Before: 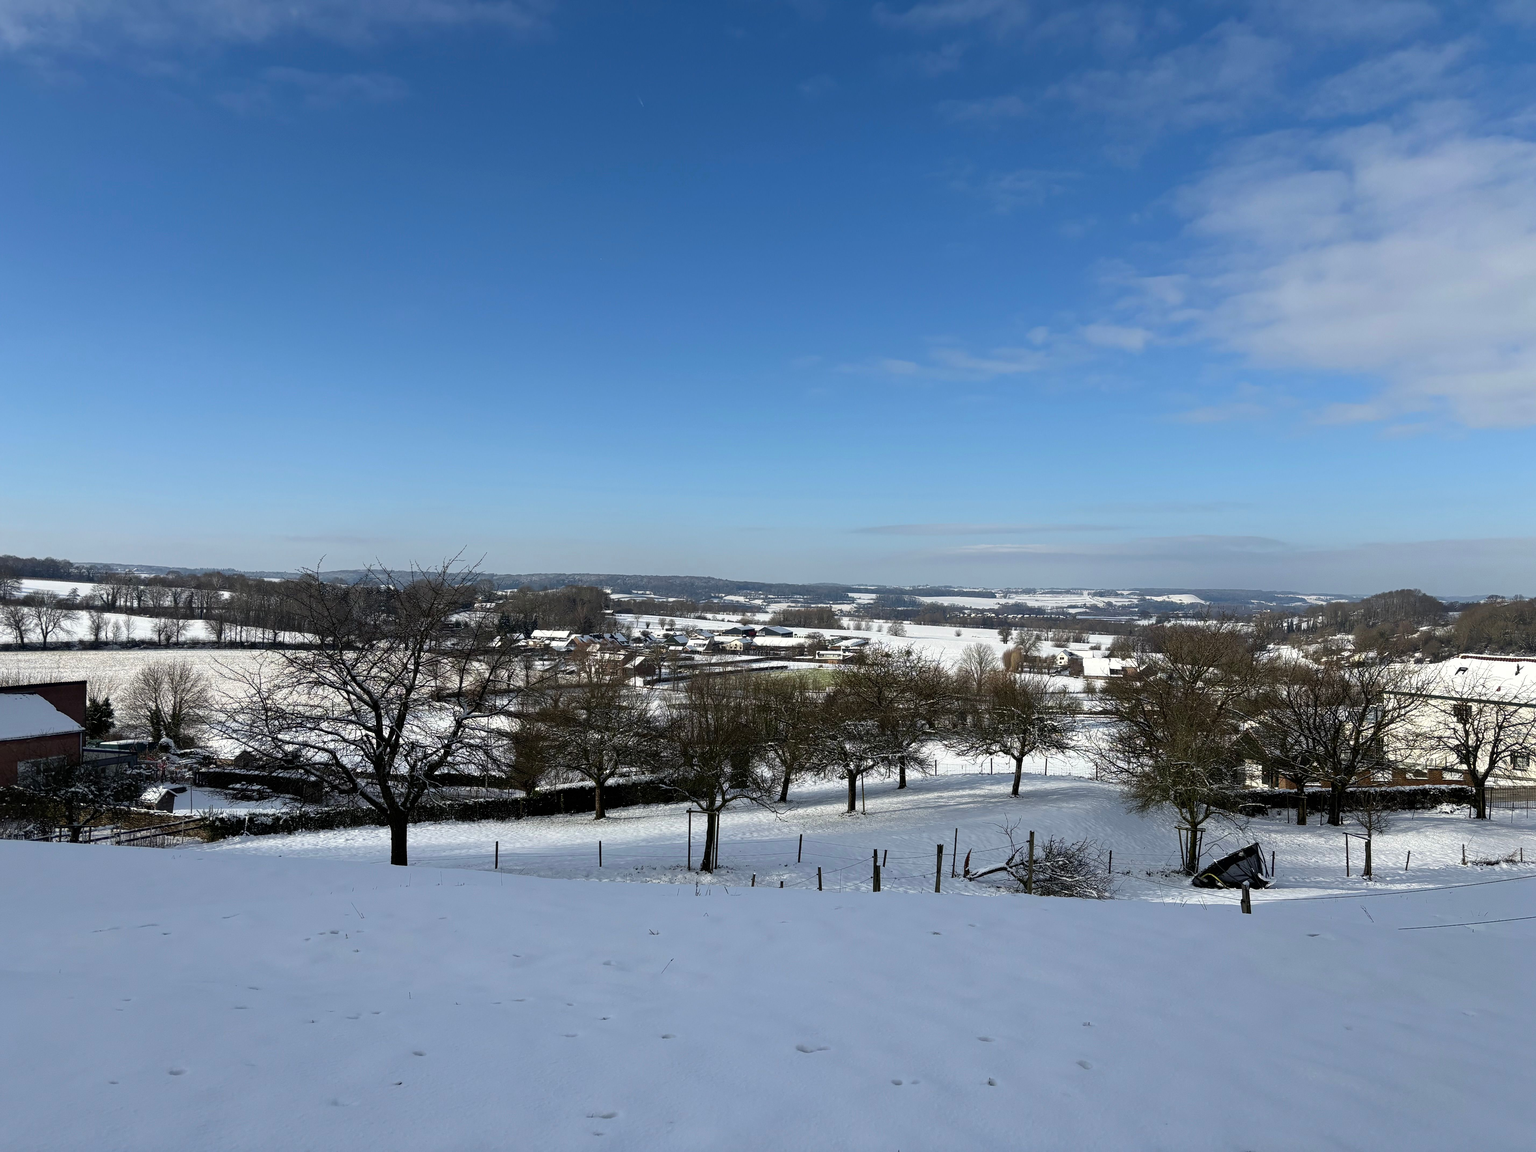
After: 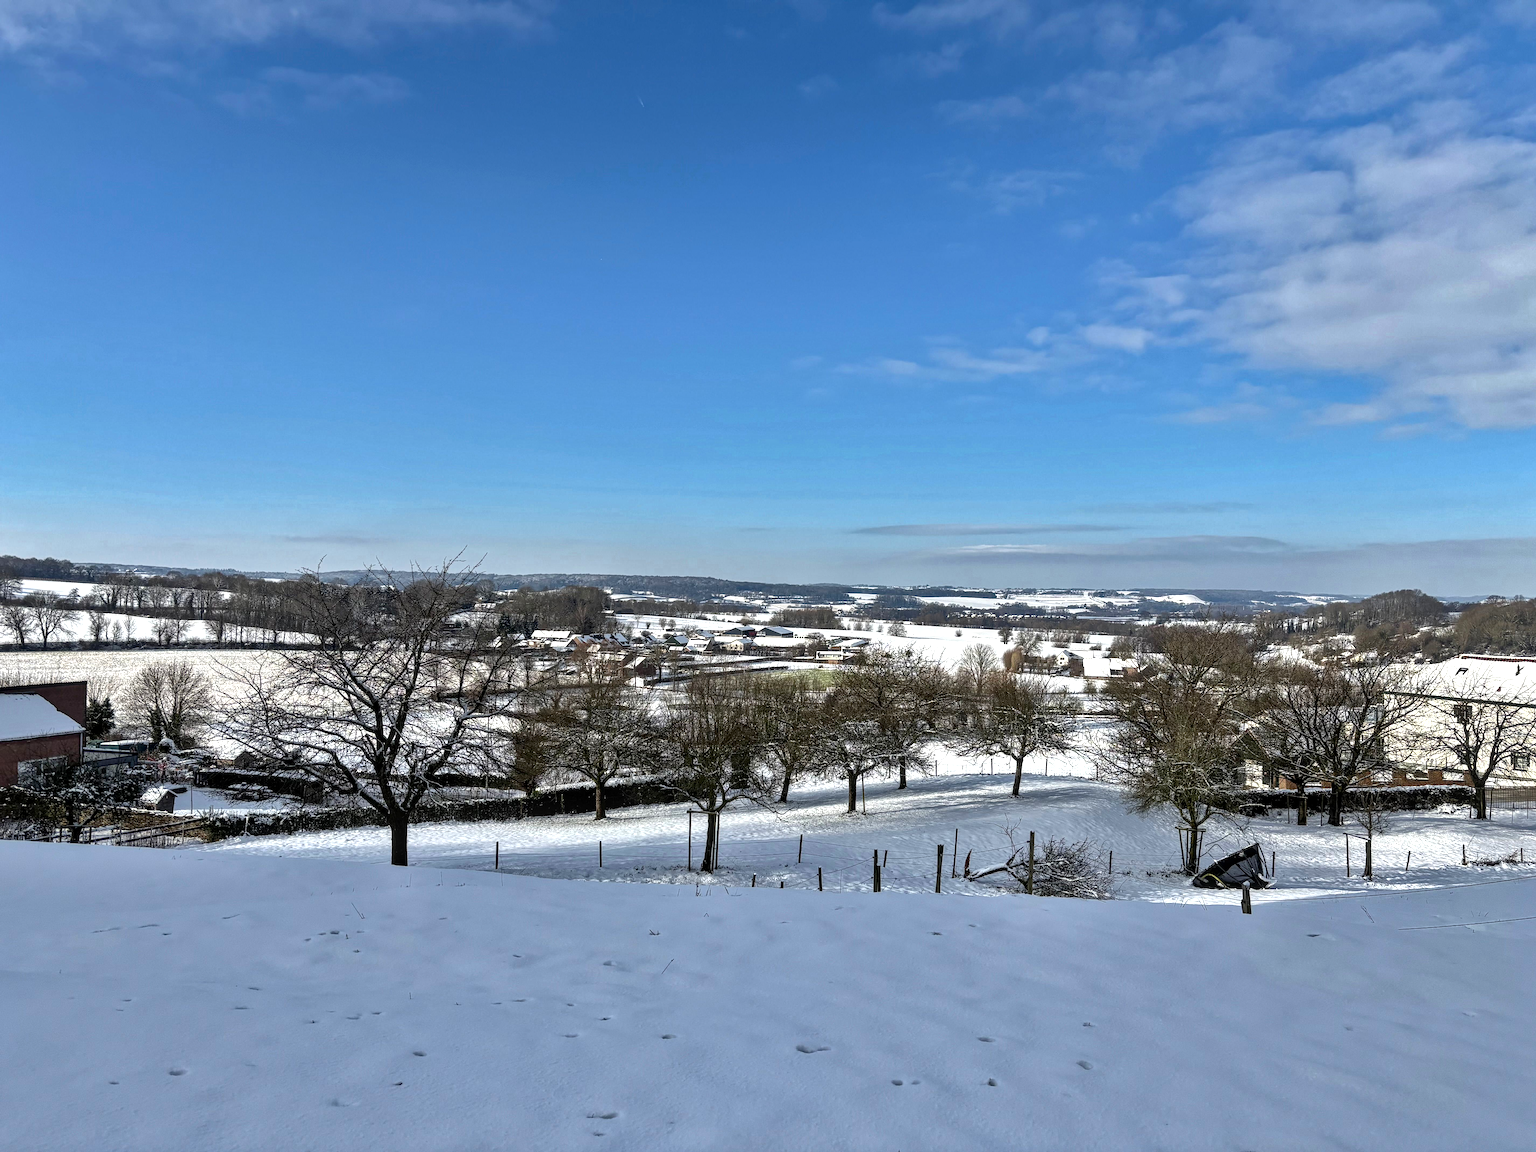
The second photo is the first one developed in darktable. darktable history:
exposure: black level correction 0, exposure 0.5 EV, compensate exposure bias true, compensate highlight preservation false
shadows and highlights: radius 100.41, shadows 50.55, highlights -64.36, highlights color adjustment 49.82%, soften with gaussian
local contrast: detail 130%
